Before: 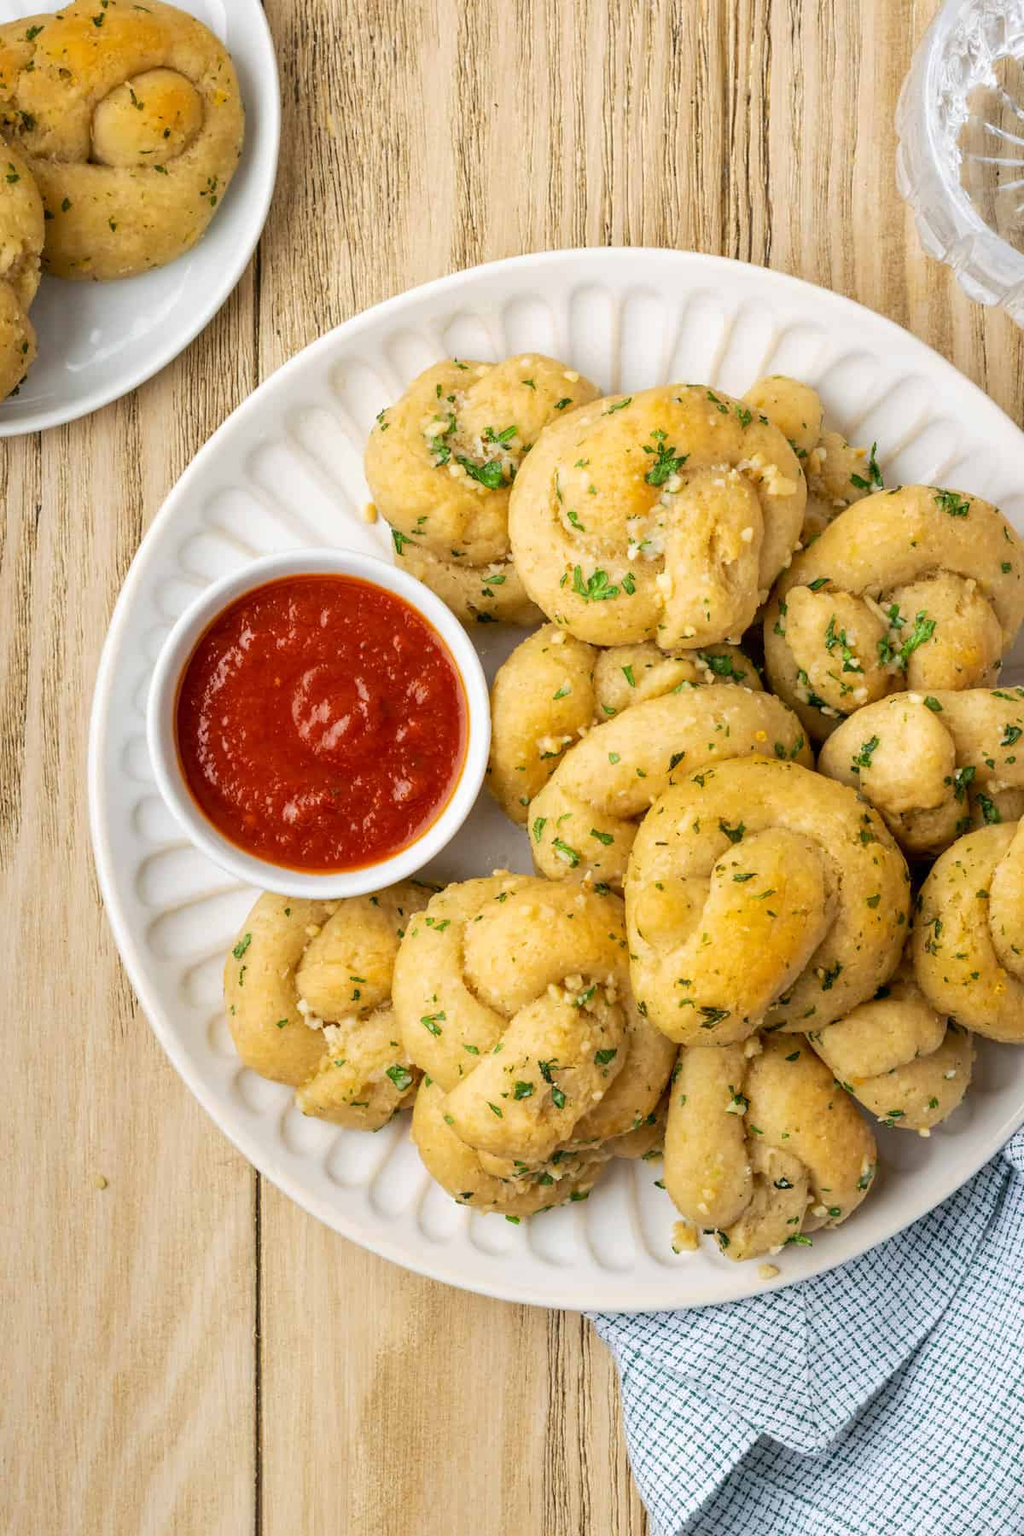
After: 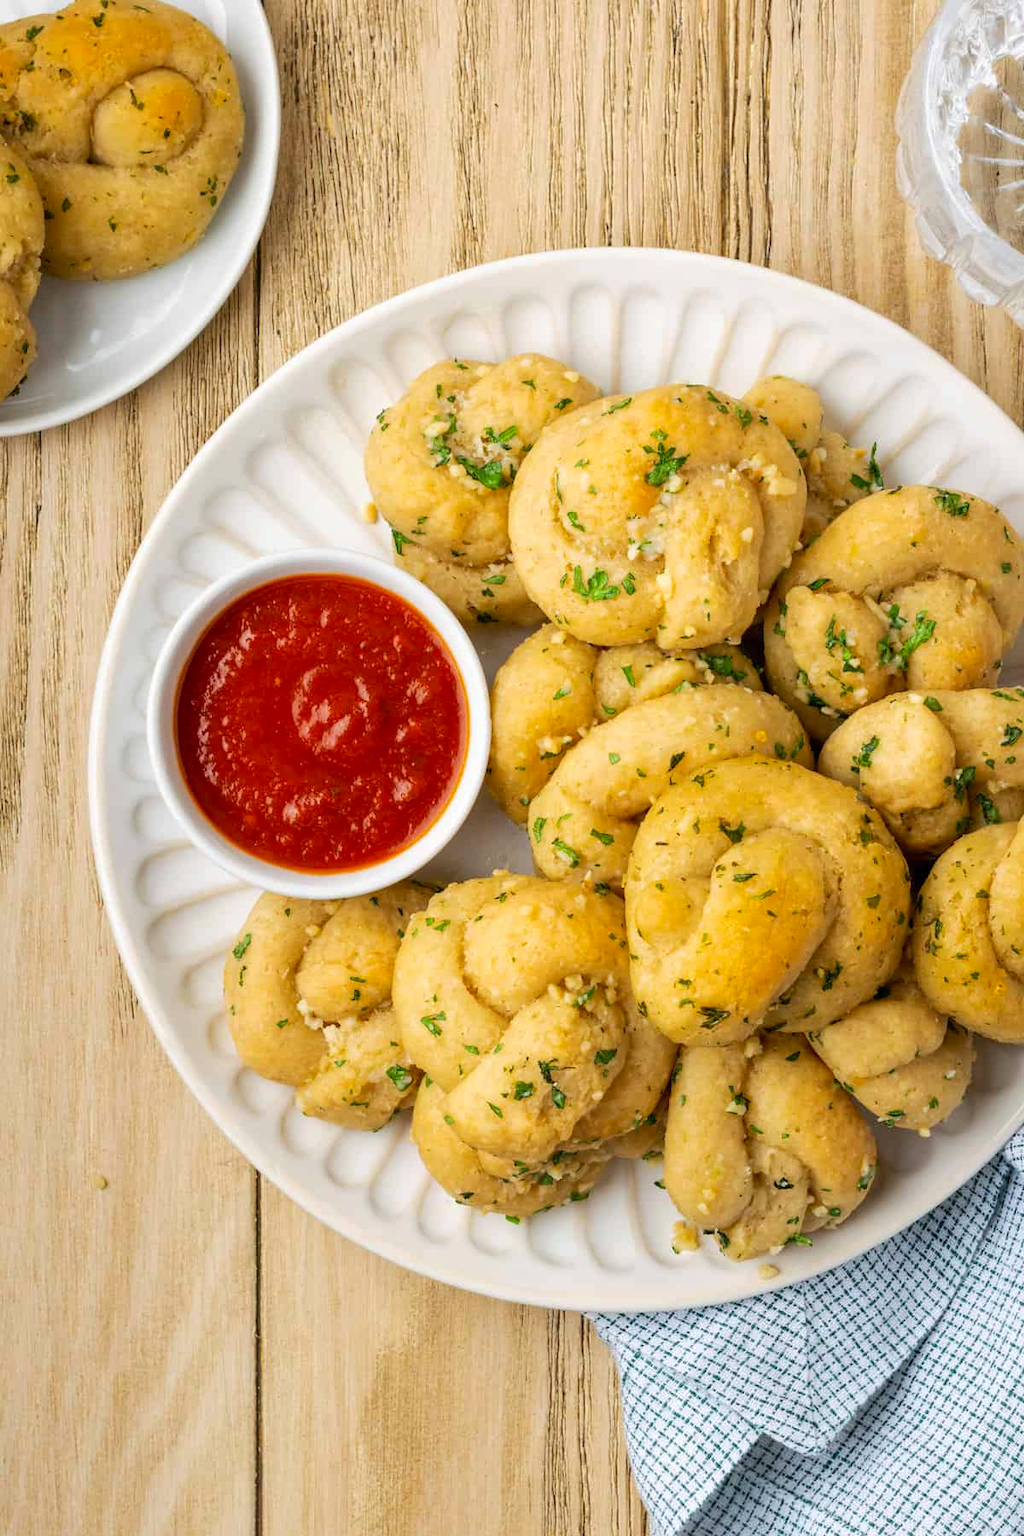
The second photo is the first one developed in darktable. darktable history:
contrast brightness saturation: saturation 0.102
